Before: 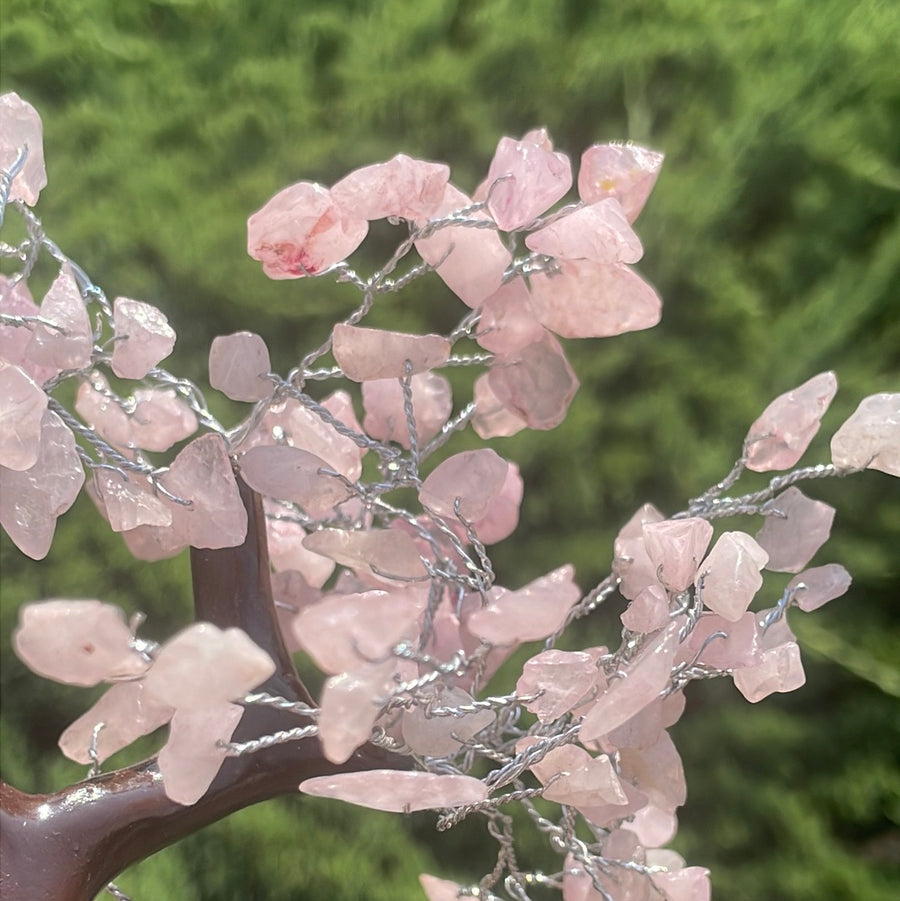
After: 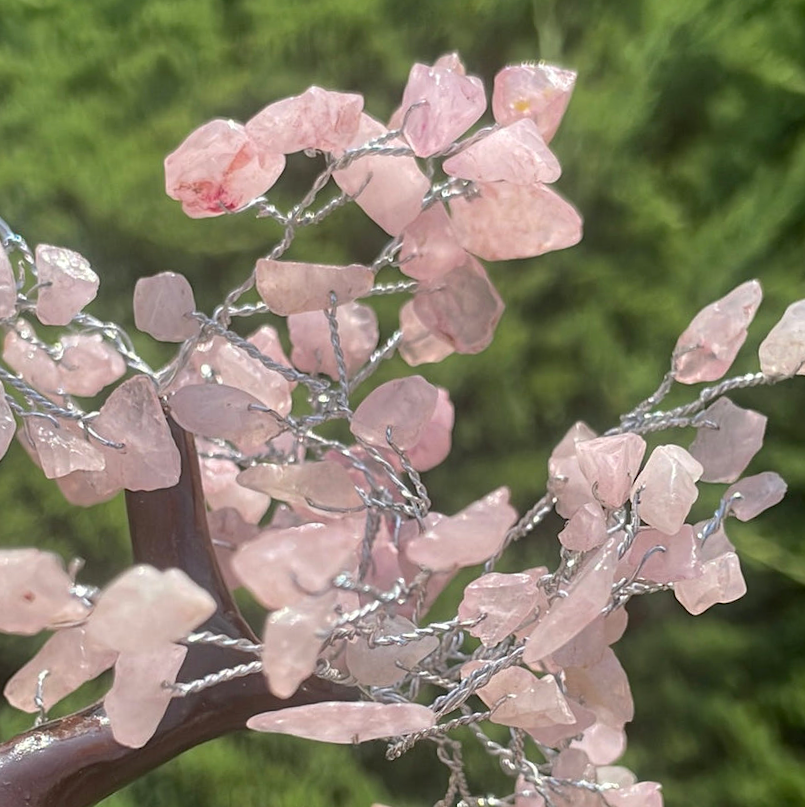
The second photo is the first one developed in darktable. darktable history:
haze removal: adaptive false
crop and rotate: angle 3.11°, left 5.713%, top 5.676%
